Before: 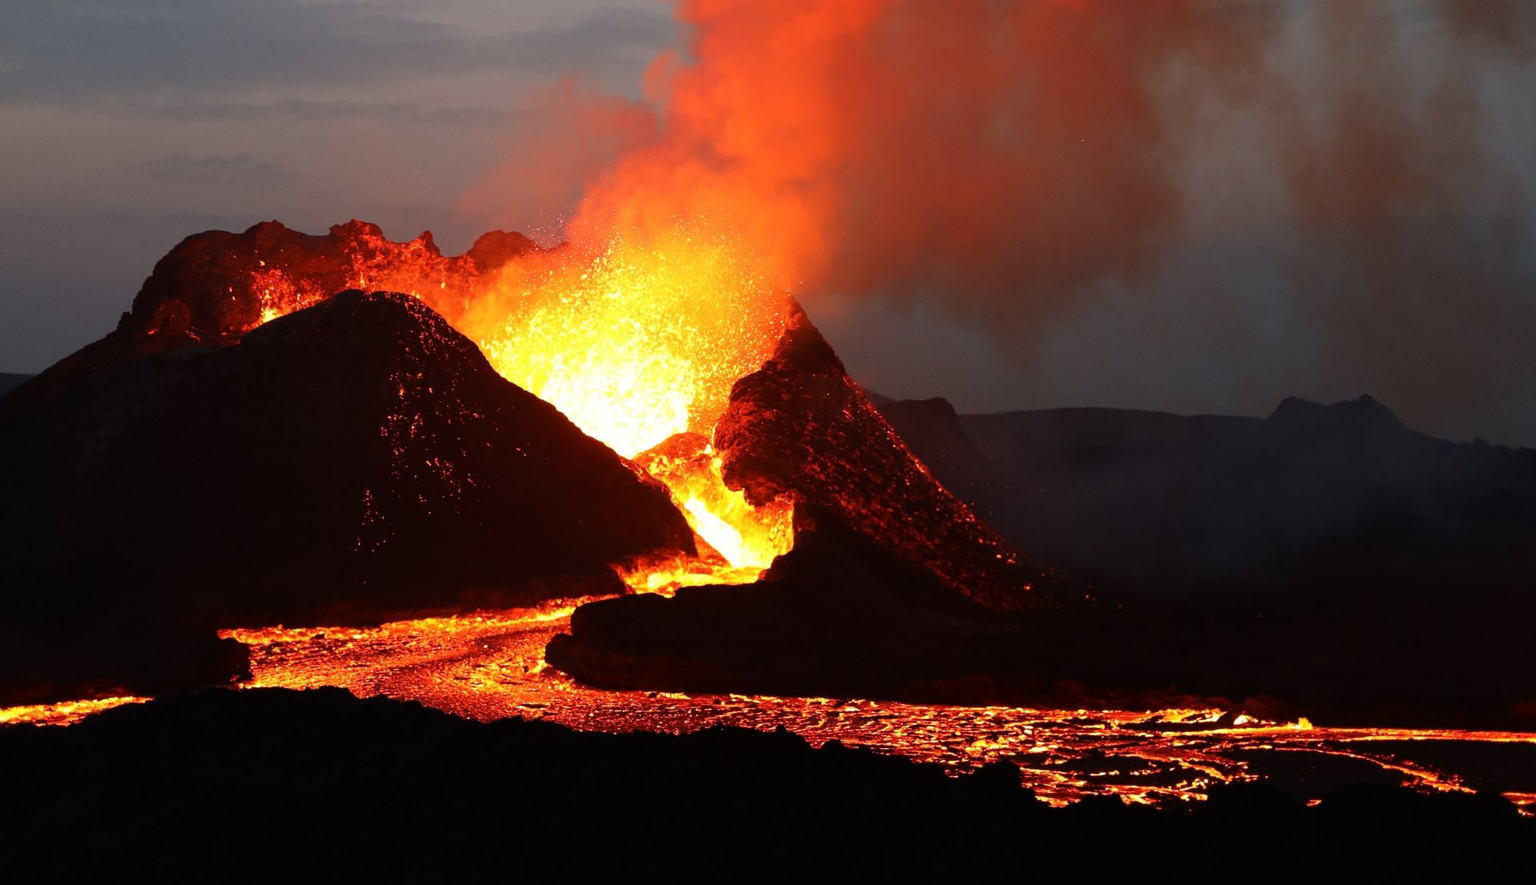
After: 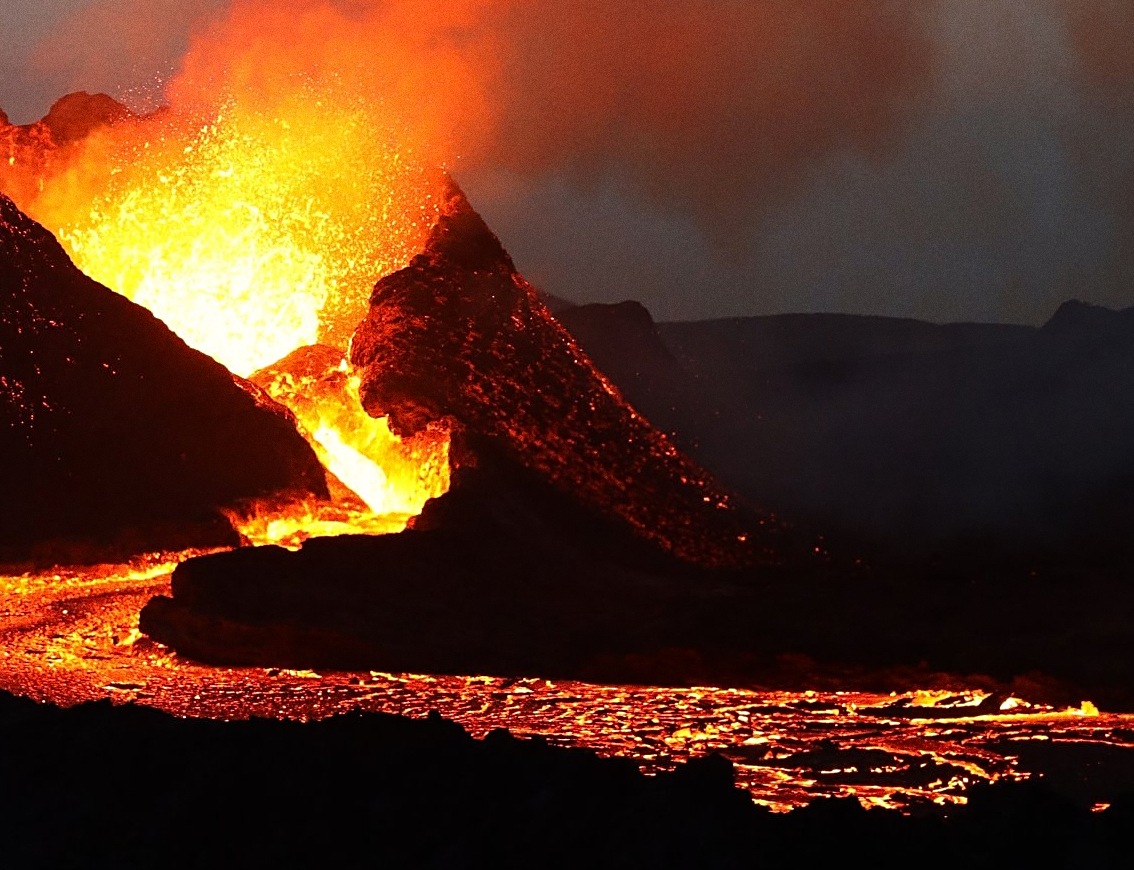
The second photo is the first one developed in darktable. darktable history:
sharpen: on, module defaults
grain: coarseness 0.09 ISO
crop and rotate: left 28.256%, top 17.734%, right 12.656%, bottom 3.573%
color correction: highlights b* 3
